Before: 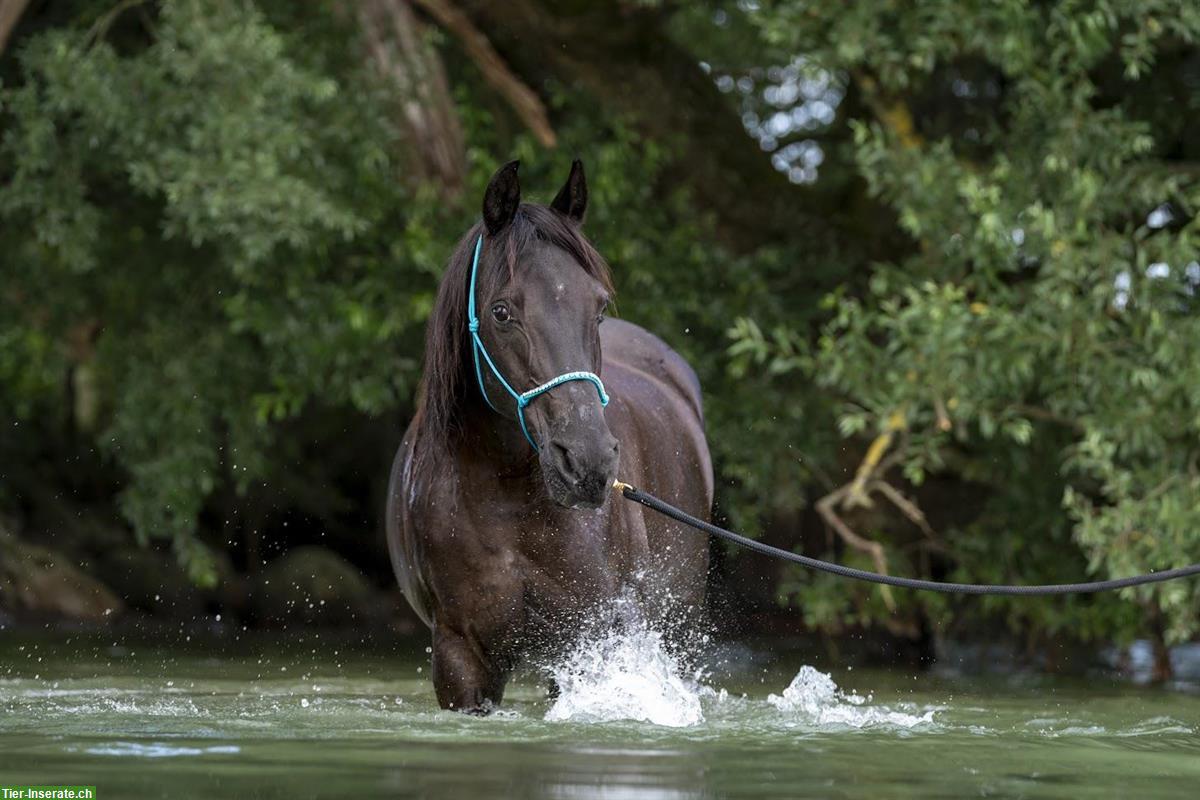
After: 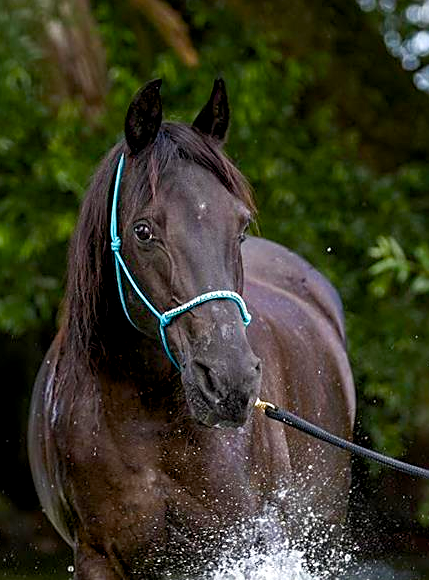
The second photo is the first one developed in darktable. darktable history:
sharpen: on, module defaults
color balance rgb: highlights gain › luminance 14.84%, global offset › luminance -0.481%, perceptual saturation grading › global saturation 0.645%, perceptual saturation grading › highlights -17.821%, perceptual saturation grading › mid-tones 33.667%, perceptual saturation grading › shadows 50.587%, global vibrance 20%
crop and rotate: left 29.894%, top 10.195%, right 34.294%, bottom 17.211%
shadows and highlights: radius 94.31, shadows -16.27, white point adjustment 0.179, highlights 31.31, compress 48.57%, soften with gaussian
